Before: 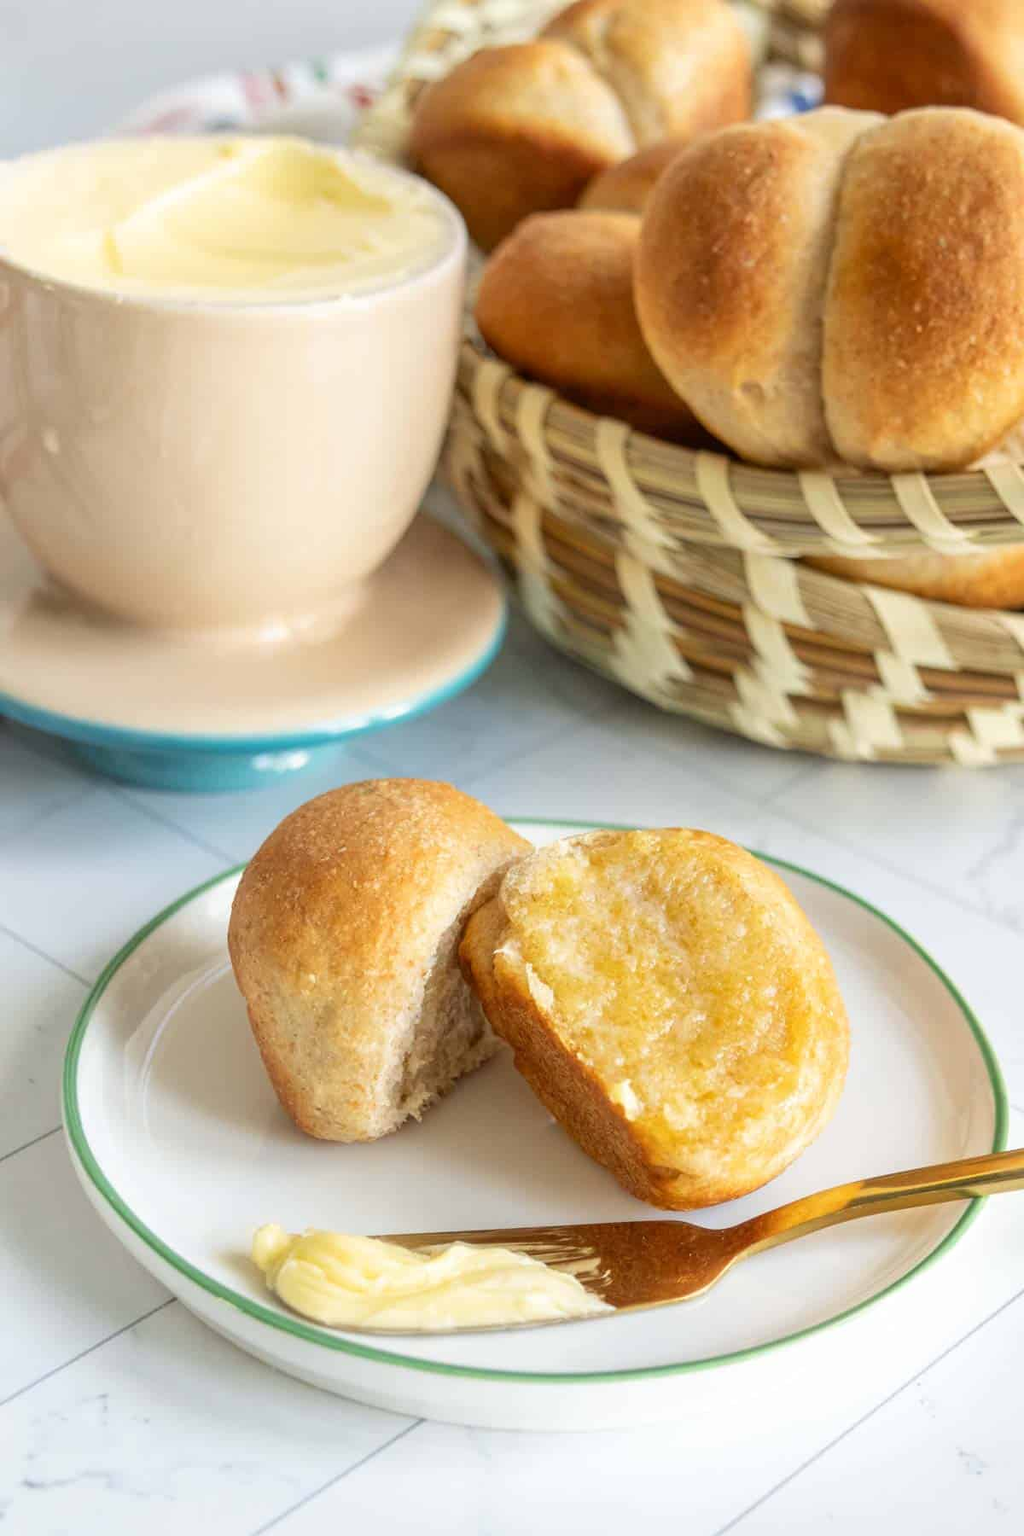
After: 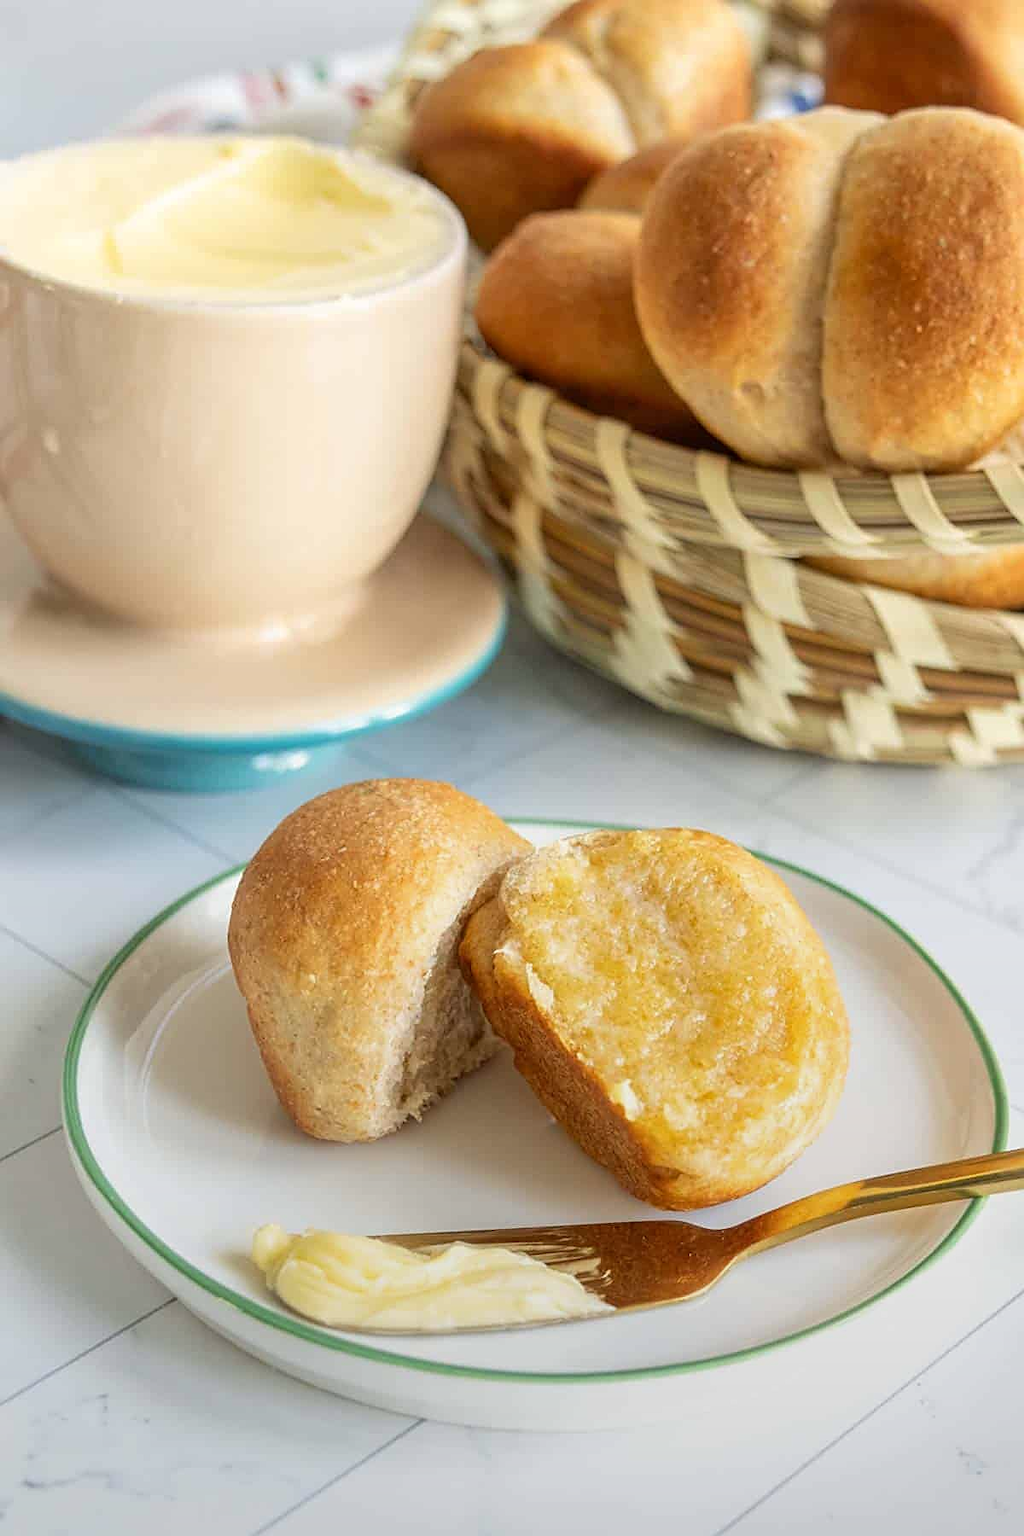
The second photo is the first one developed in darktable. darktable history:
graduated density: rotation -180°, offset 27.42
sharpen: on, module defaults
